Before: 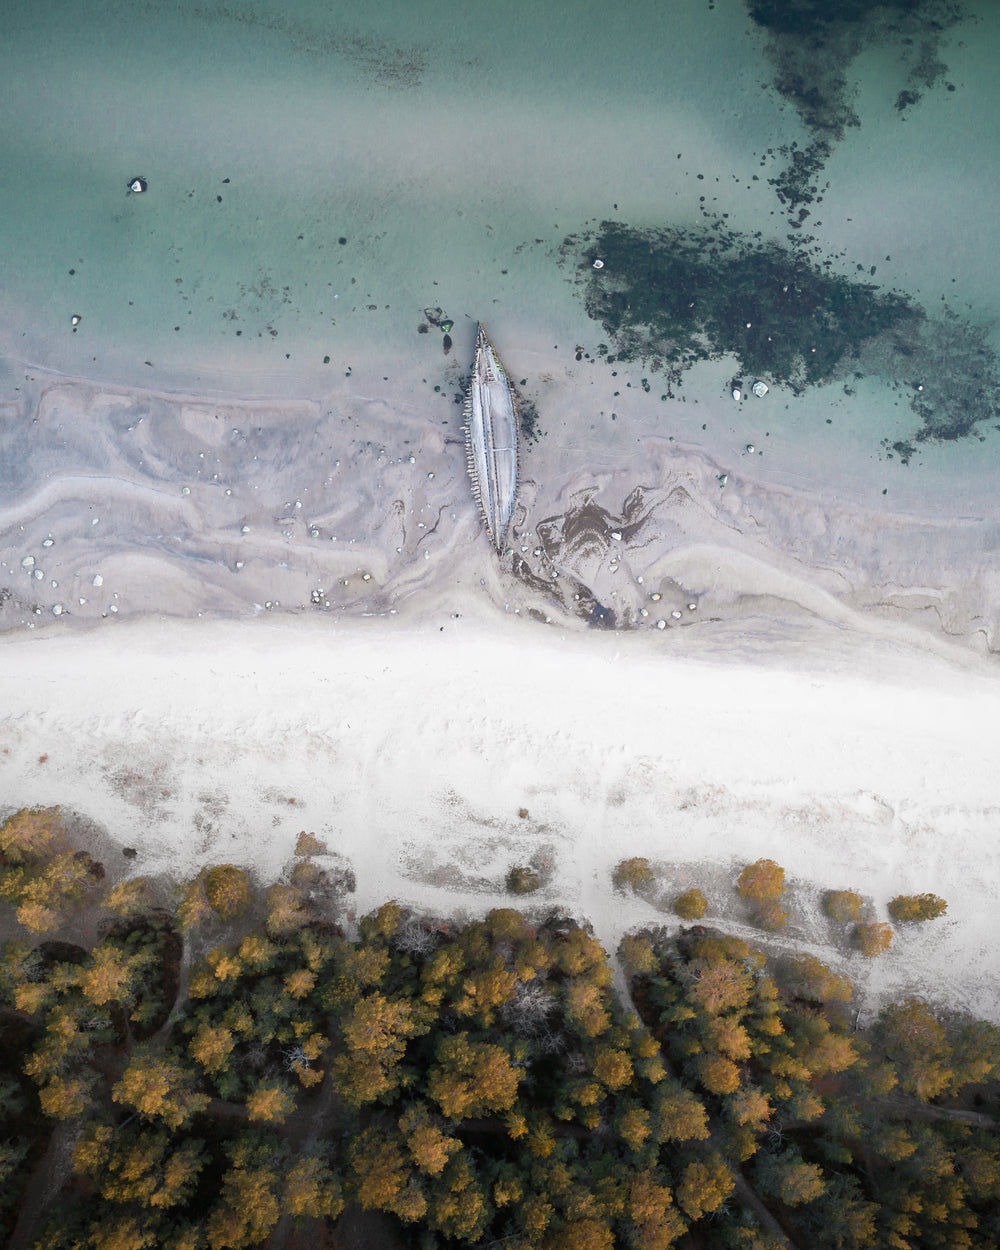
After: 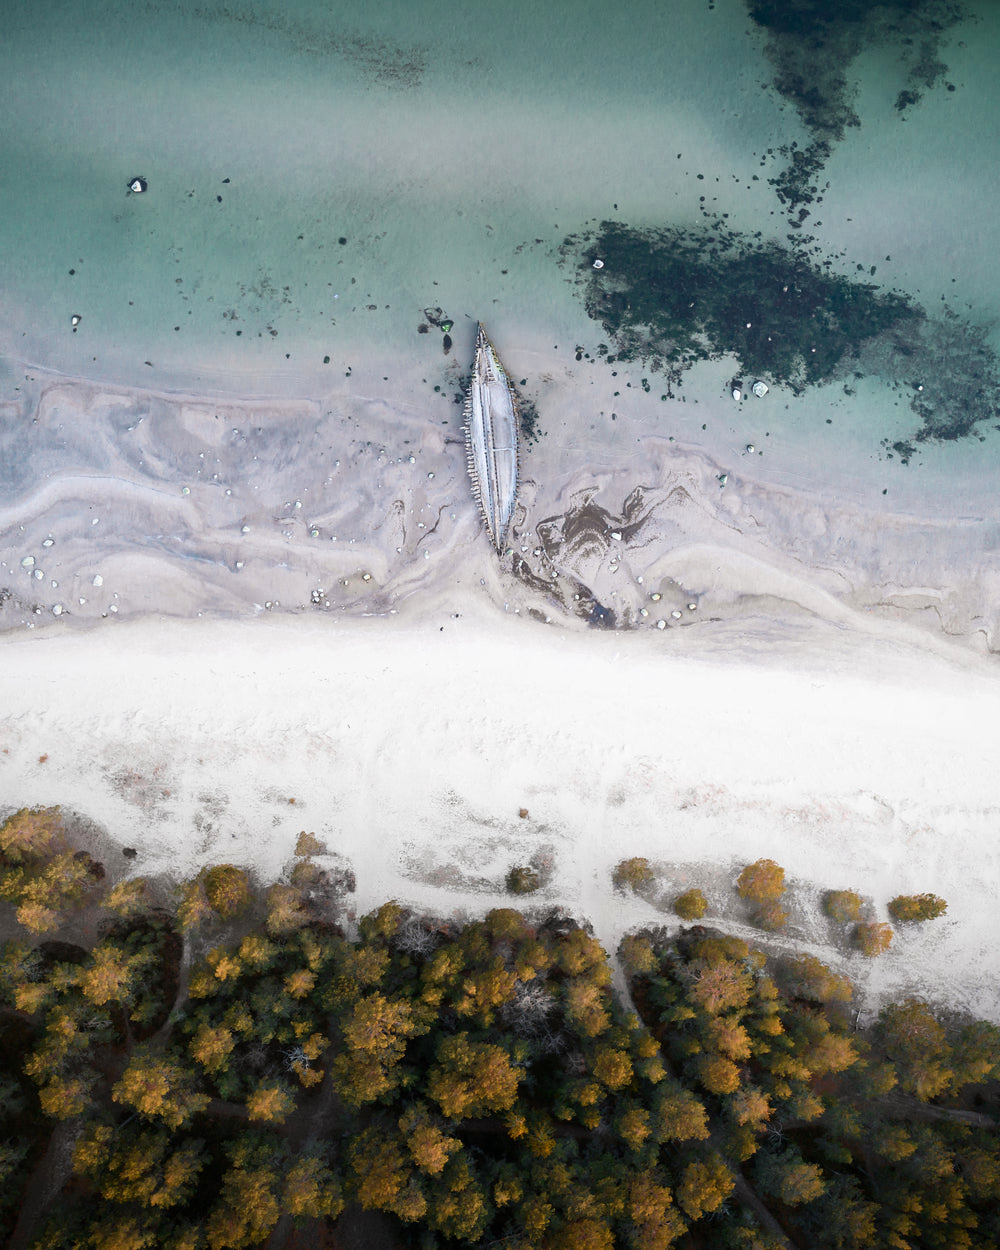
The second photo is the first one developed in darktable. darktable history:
contrast brightness saturation: contrast 0.15, brightness -0.01, saturation 0.1
tone equalizer: -8 EV -0.55 EV
